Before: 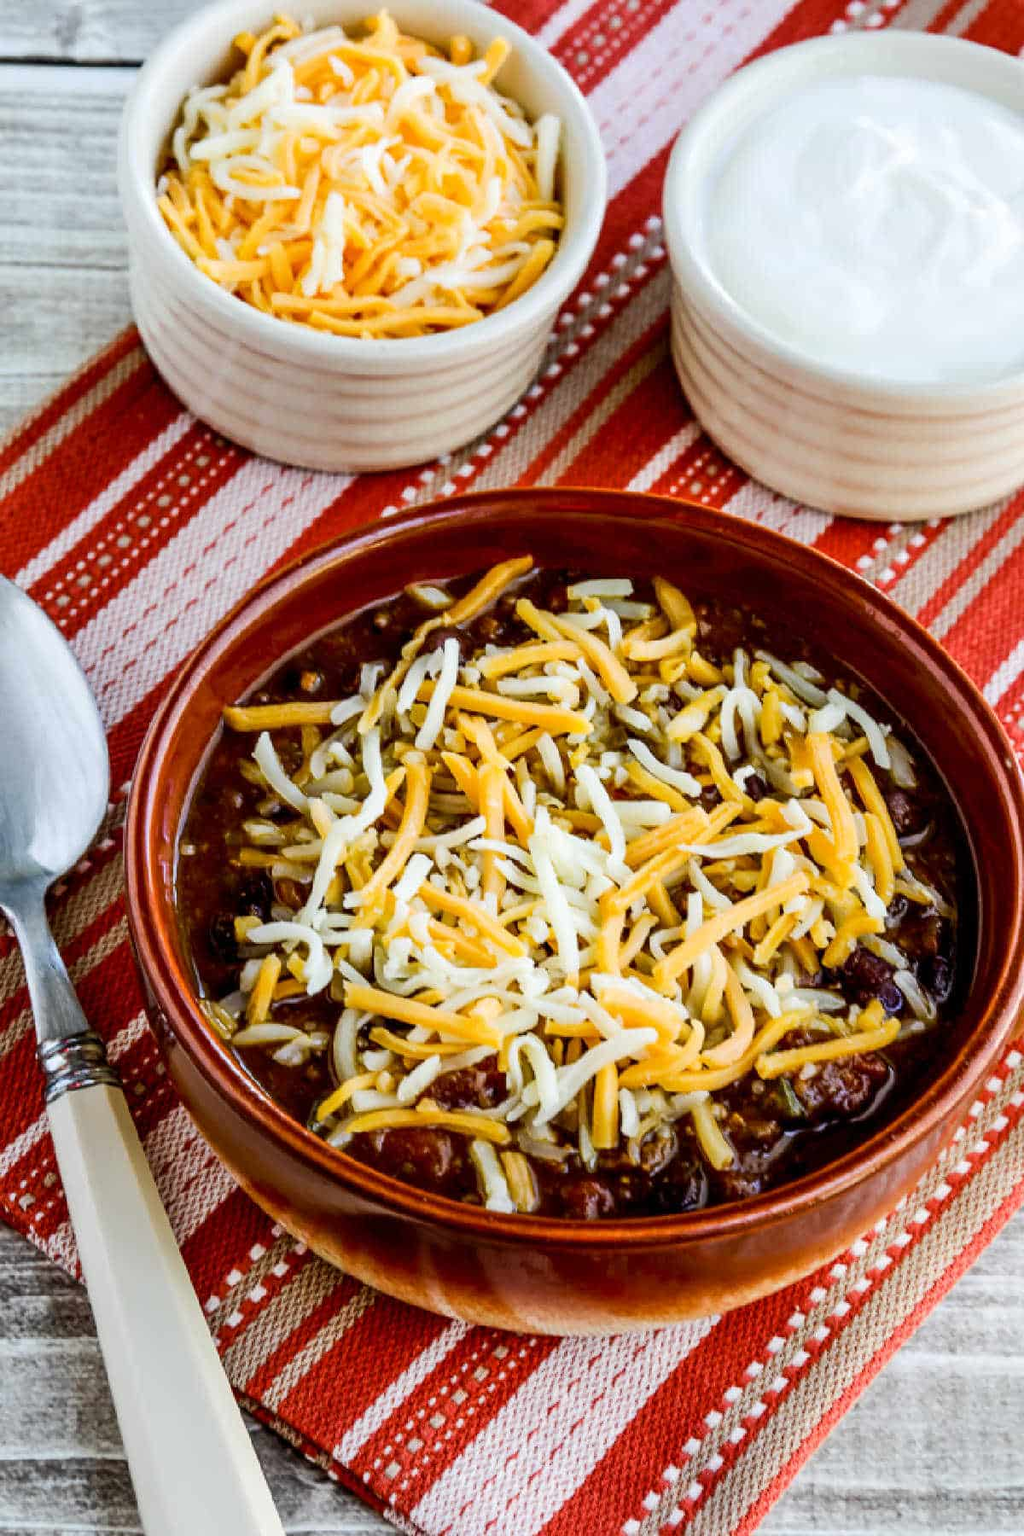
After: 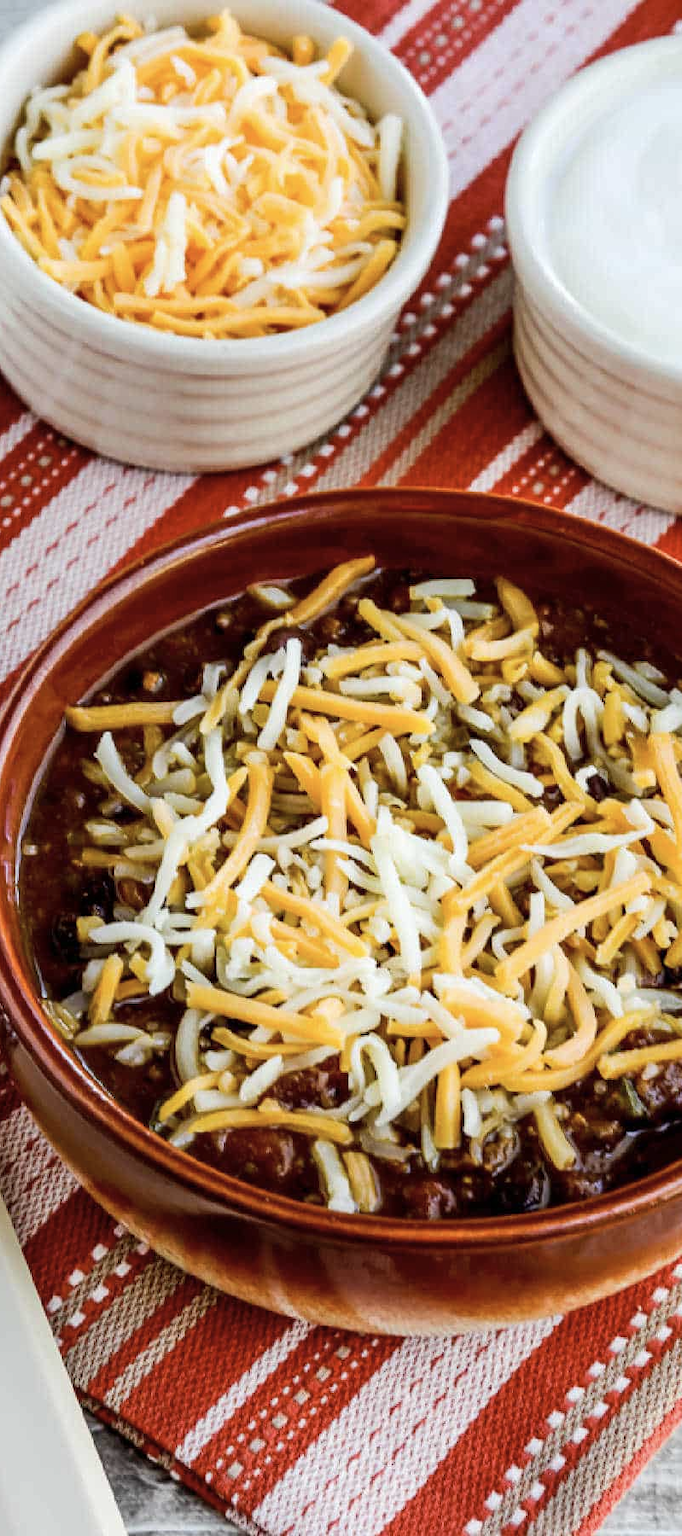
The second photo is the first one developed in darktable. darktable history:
crop and rotate: left 15.446%, right 17.836%
contrast brightness saturation: saturation -0.17
